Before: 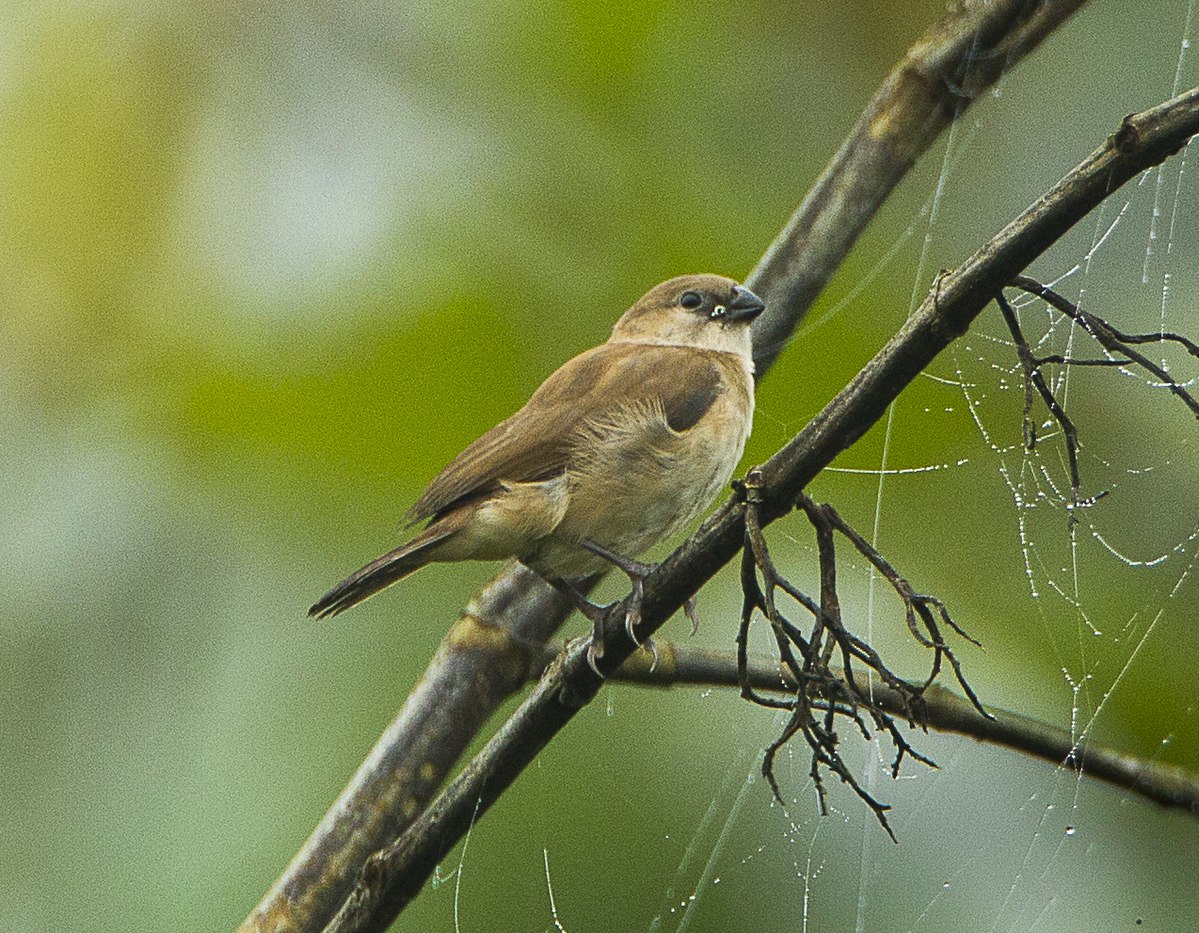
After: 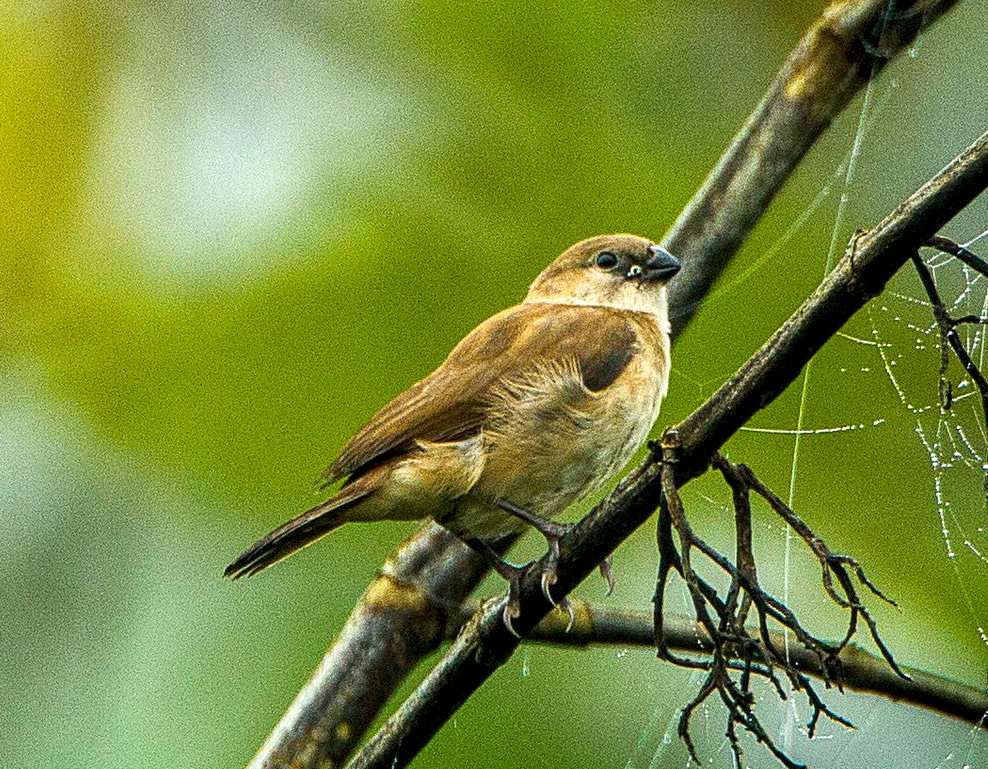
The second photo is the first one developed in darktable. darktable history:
exposure: exposure 0.128 EV, compensate highlight preservation false
local contrast: highlights 60%, shadows 64%, detail 160%
contrast brightness saturation: saturation -0.059
crop and rotate: left 7.012%, top 4.44%, right 10.57%, bottom 13.099%
color balance rgb: shadows lift › chroma 1.937%, shadows lift › hue 263.83°, perceptual saturation grading › global saturation 0.385%, global vibrance 44.51%
